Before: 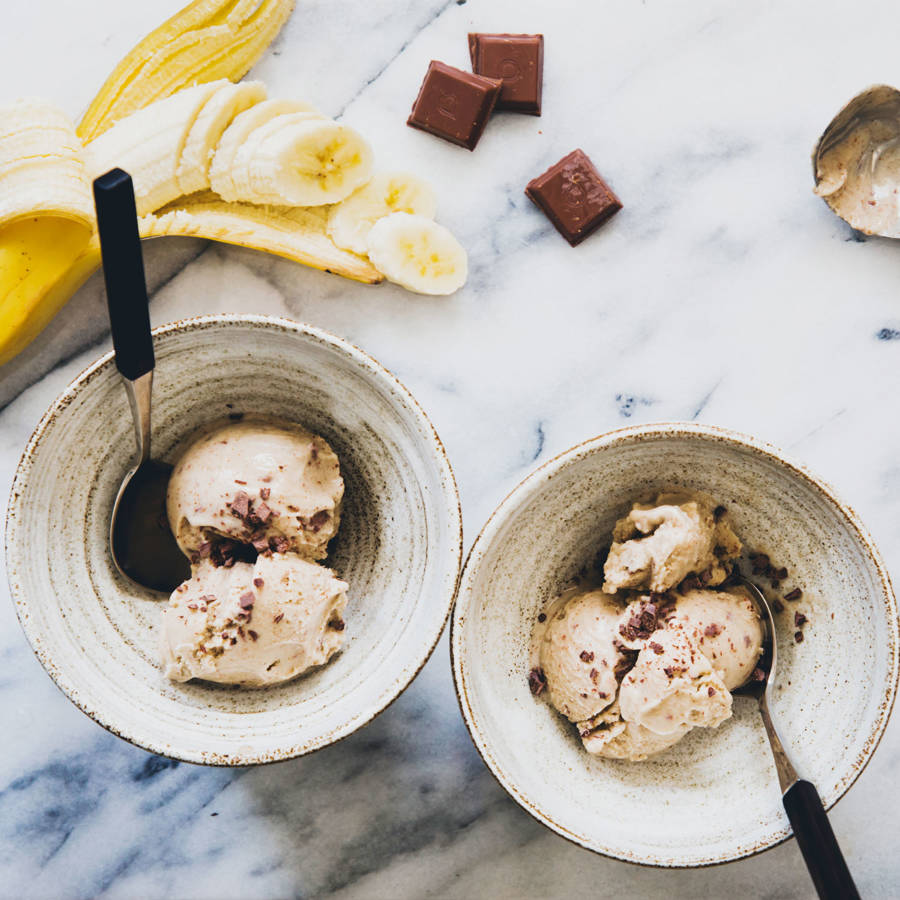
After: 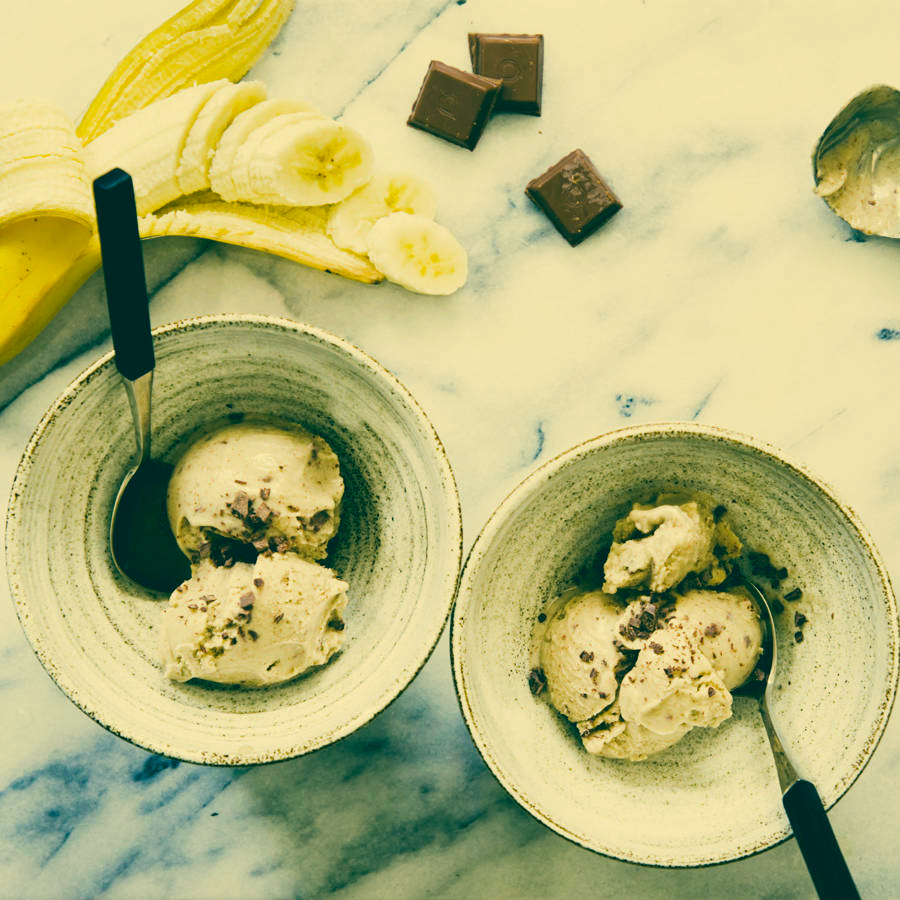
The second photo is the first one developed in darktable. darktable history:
color correction: highlights a* 2.18, highlights b* 34.44, shadows a* -36.24, shadows b* -6
